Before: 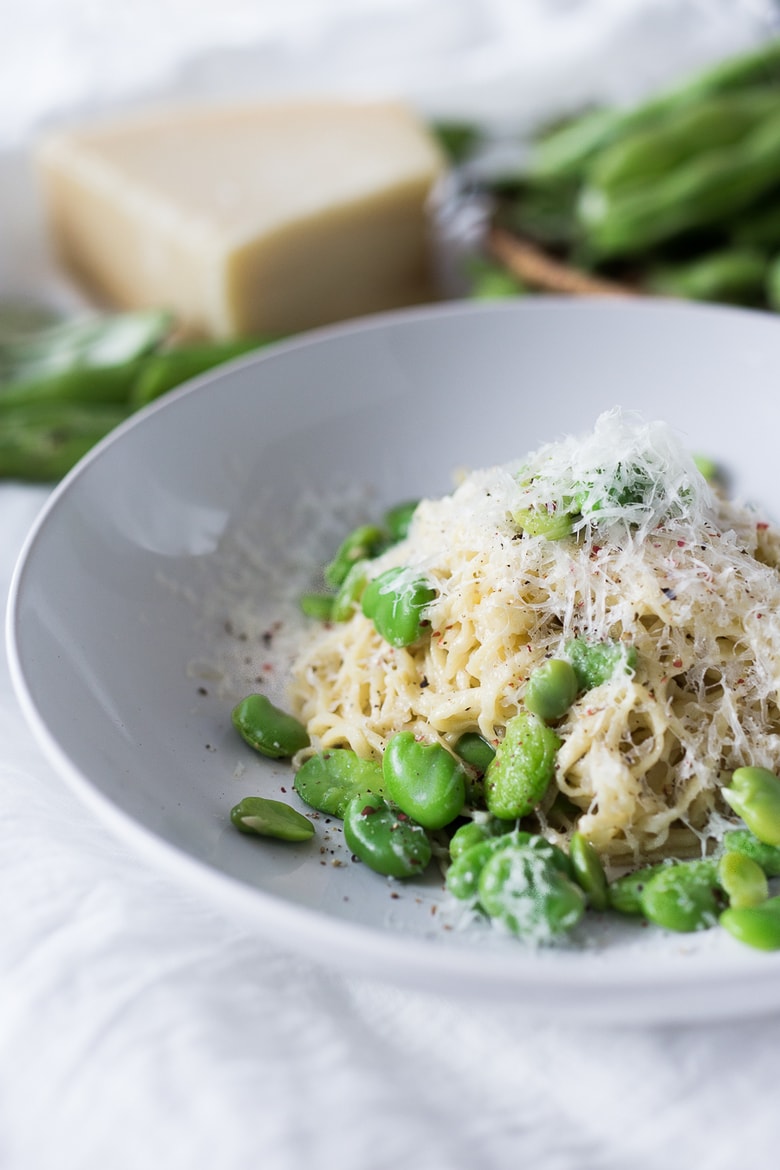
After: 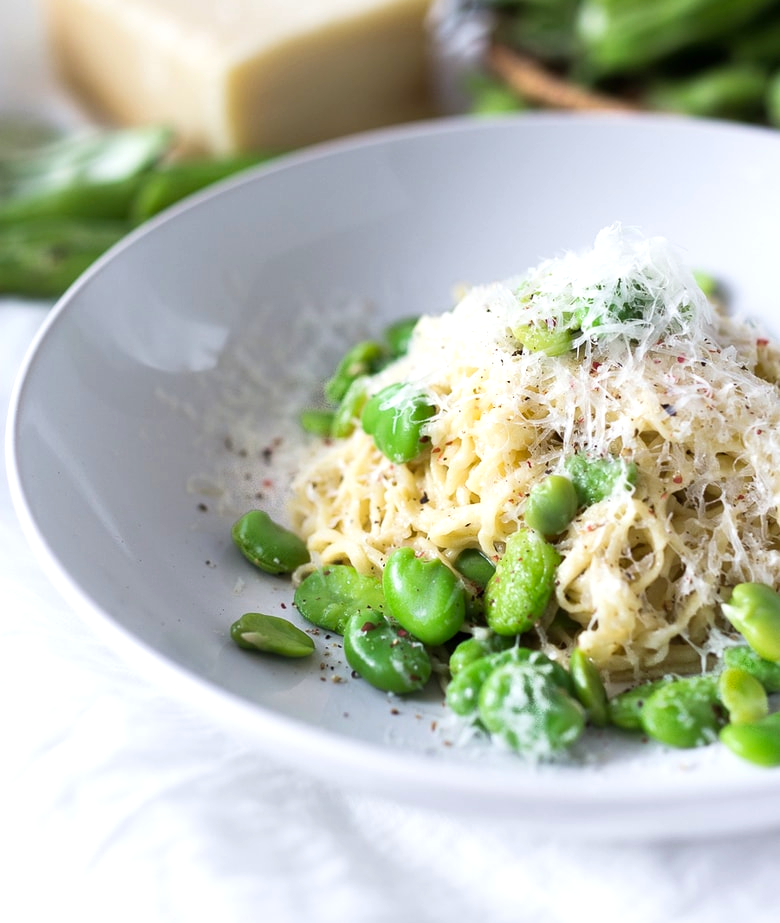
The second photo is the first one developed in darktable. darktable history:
crop and rotate: top 15.744%, bottom 5.363%
exposure: exposure 0.371 EV, compensate highlight preservation false
color balance rgb: power › hue 62.41°, perceptual saturation grading › global saturation 0.602%, global vibrance 20%
